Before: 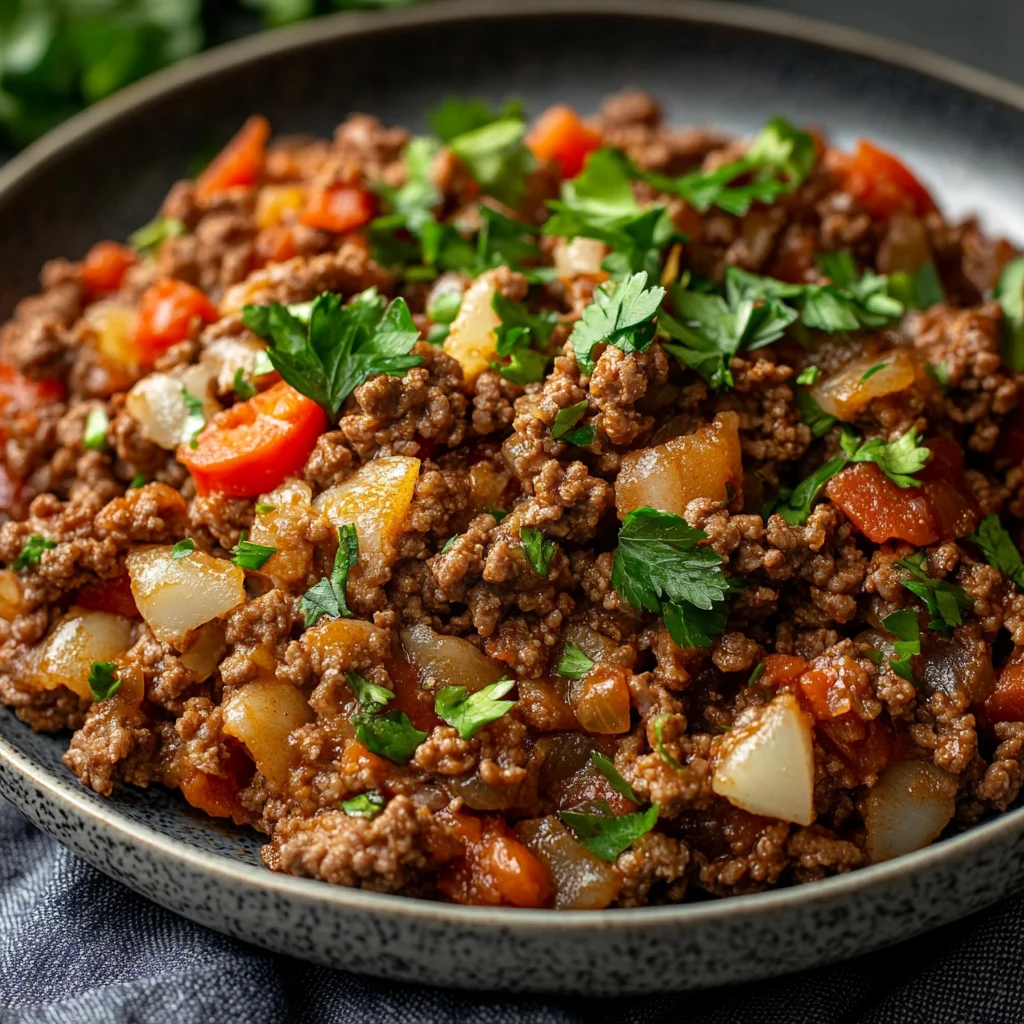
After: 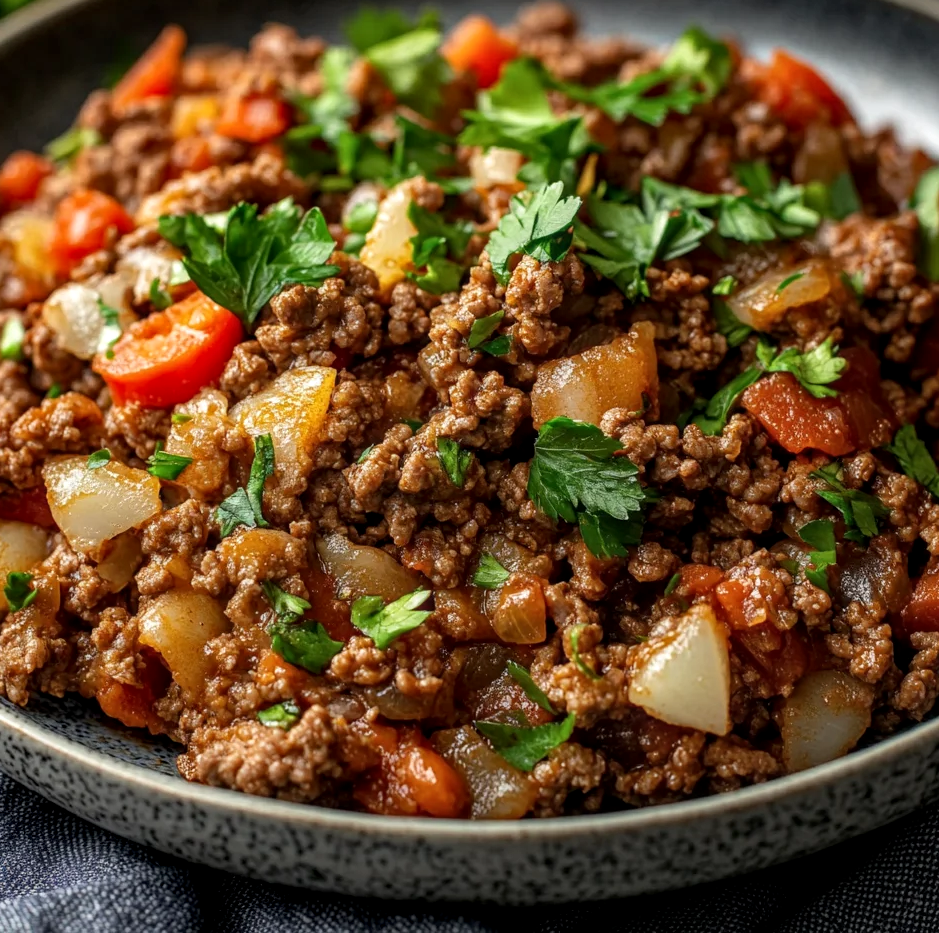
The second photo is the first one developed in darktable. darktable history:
local contrast: on, module defaults
crop and rotate: left 8.271%, top 8.819%
